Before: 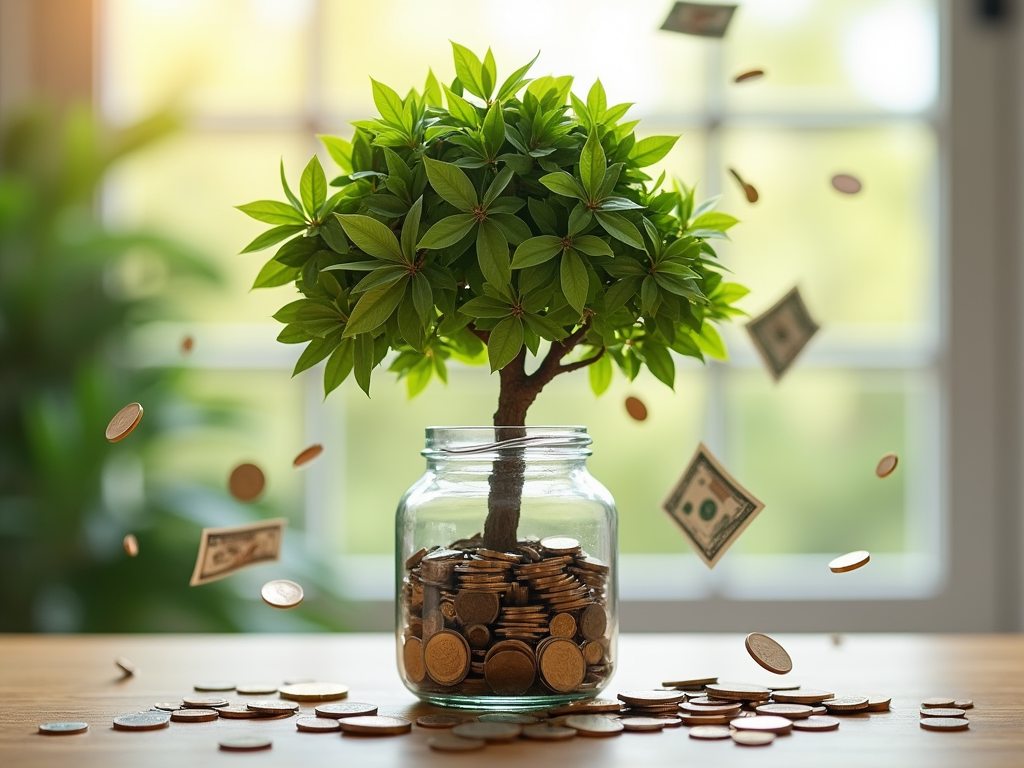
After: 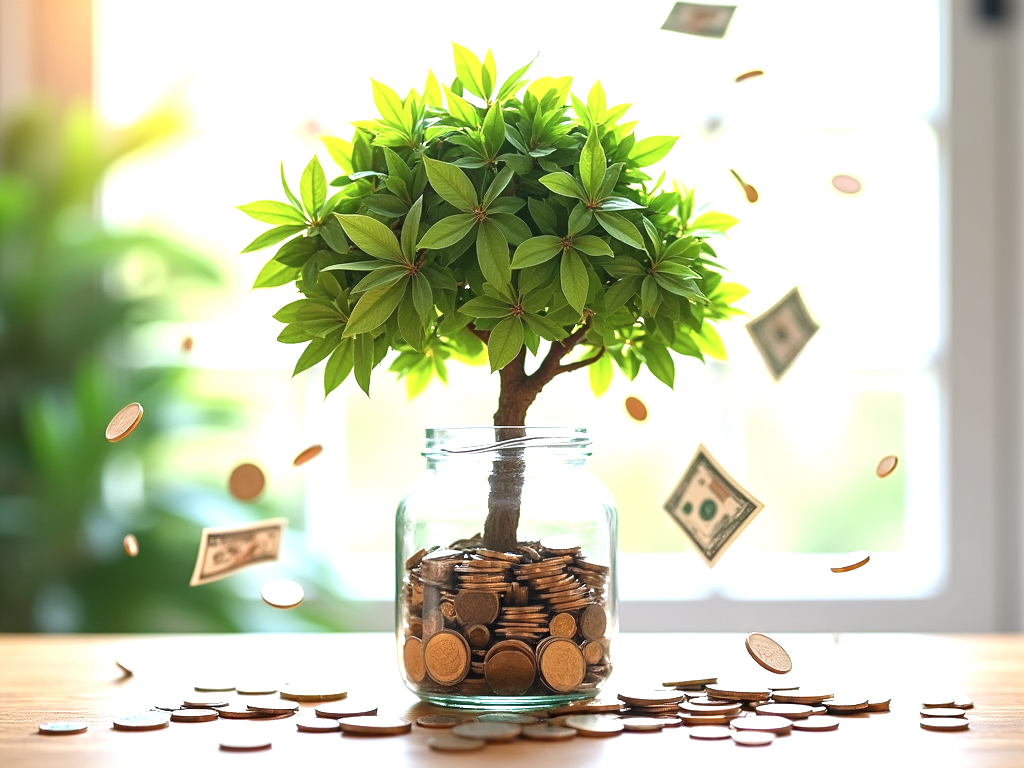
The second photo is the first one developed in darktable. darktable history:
exposure: black level correction 0, exposure 1.2 EV, compensate exposure bias true, compensate highlight preservation false
color calibration: illuminant as shot in camera, x 0.358, y 0.373, temperature 4628.91 K
